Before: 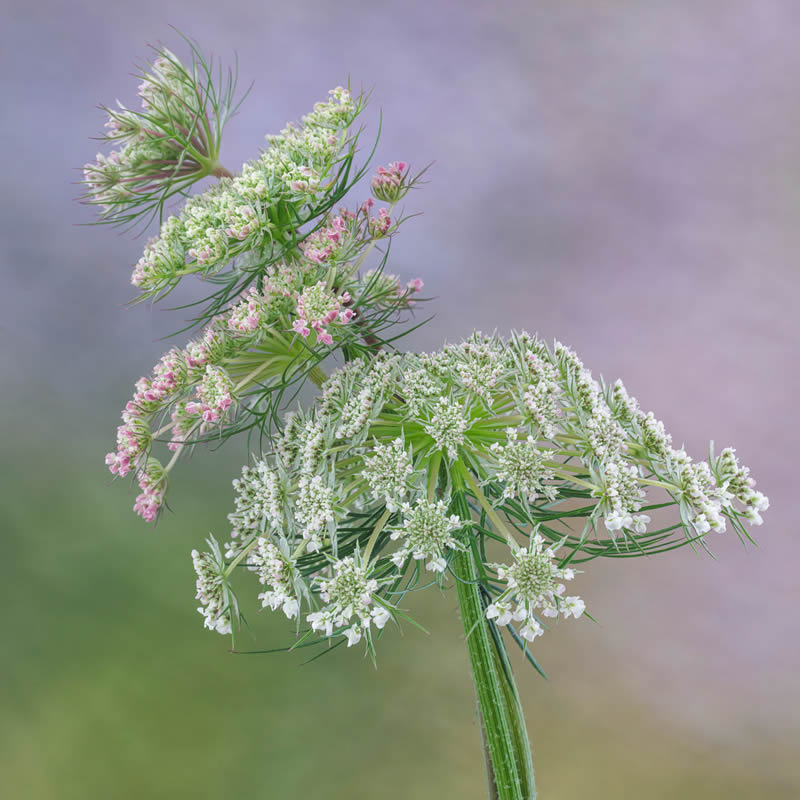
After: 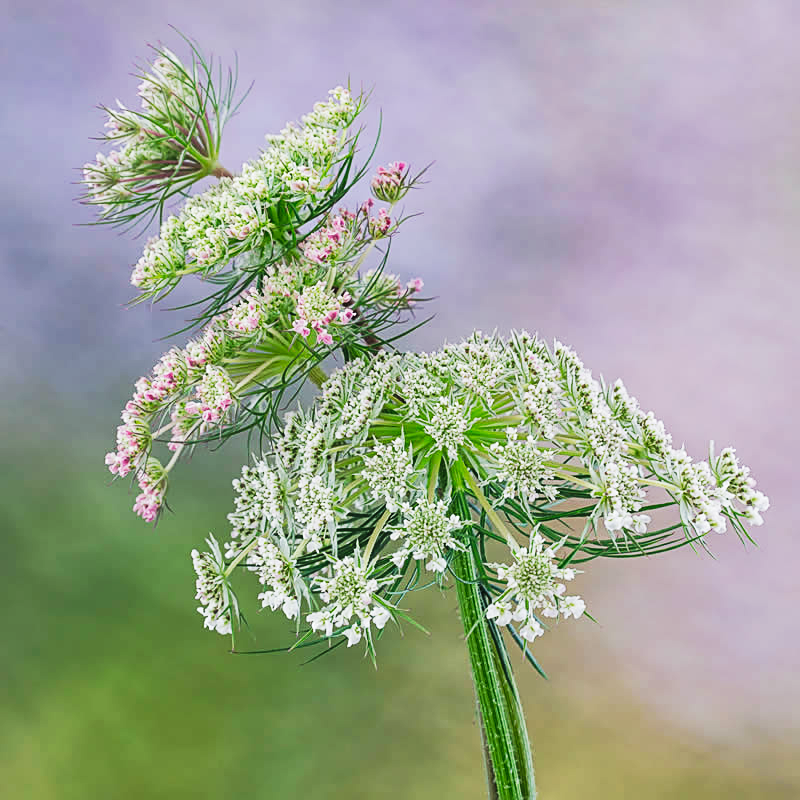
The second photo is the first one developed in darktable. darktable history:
tone curve: curves: ch0 [(0, 0.023) (0.132, 0.075) (0.251, 0.186) (0.463, 0.461) (0.662, 0.757) (0.854, 0.909) (1, 0.973)]; ch1 [(0, 0) (0.447, 0.411) (0.483, 0.469) (0.498, 0.496) (0.518, 0.514) (0.561, 0.579) (0.604, 0.645) (0.669, 0.73) (0.819, 0.93) (1, 1)]; ch2 [(0, 0) (0.307, 0.315) (0.425, 0.438) (0.483, 0.477) (0.503, 0.503) (0.526, 0.534) (0.567, 0.569) (0.617, 0.674) (0.703, 0.797) (0.985, 0.966)], preserve colors none
sharpen: on, module defaults
